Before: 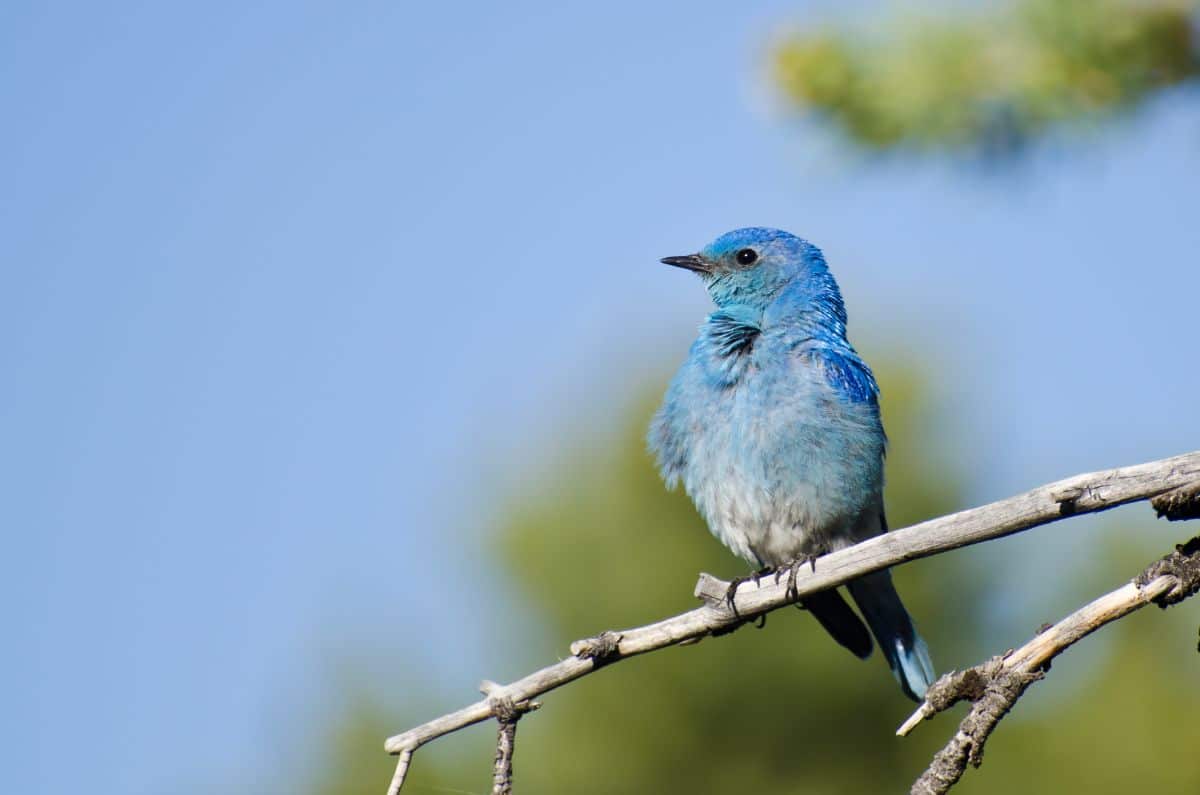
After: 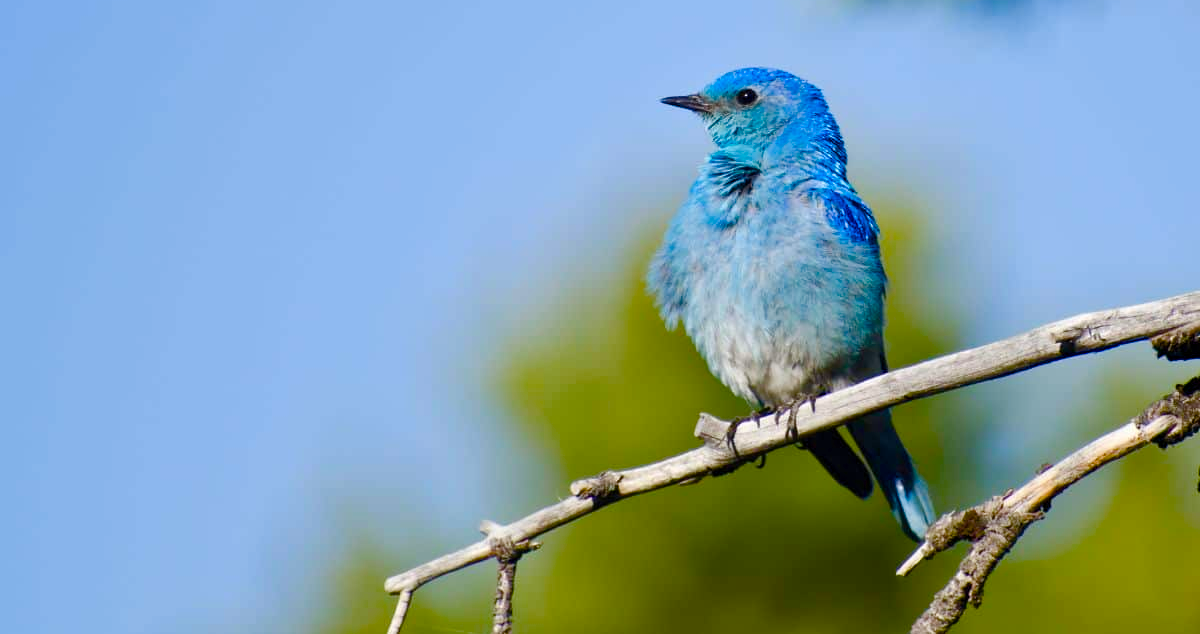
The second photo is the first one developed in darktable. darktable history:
crop and rotate: top 20.199%
color balance rgb: linear chroma grading › shadows 31.557%, linear chroma grading › global chroma -1.545%, linear chroma grading › mid-tones 4.358%, perceptual saturation grading › global saturation 0.619%, perceptual saturation grading › mid-tones 6.296%, perceptual saturation grading › shadows 71.893%, global vibrance 20%
